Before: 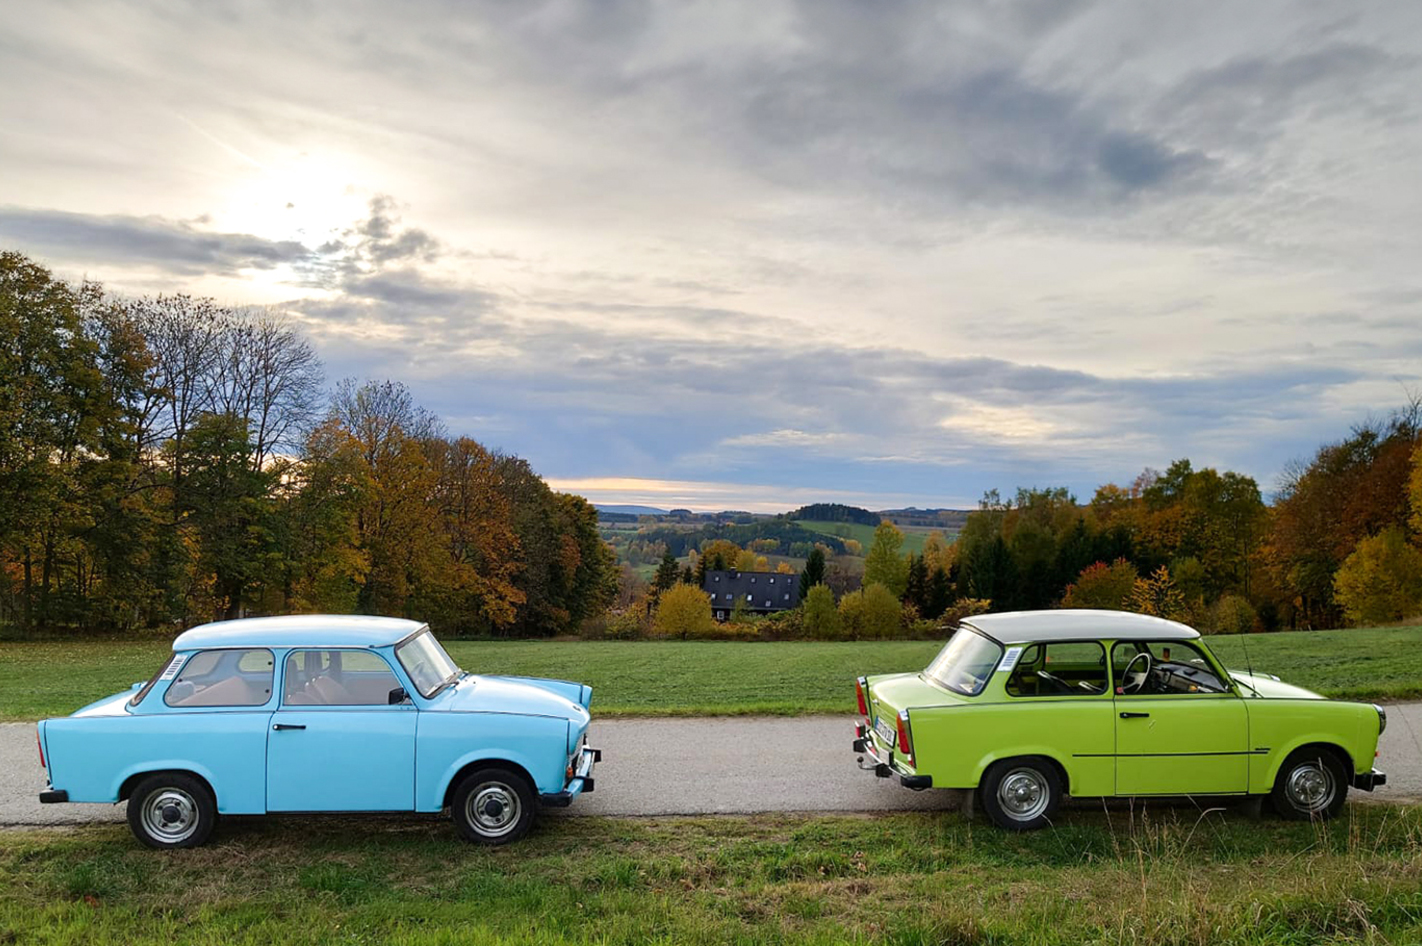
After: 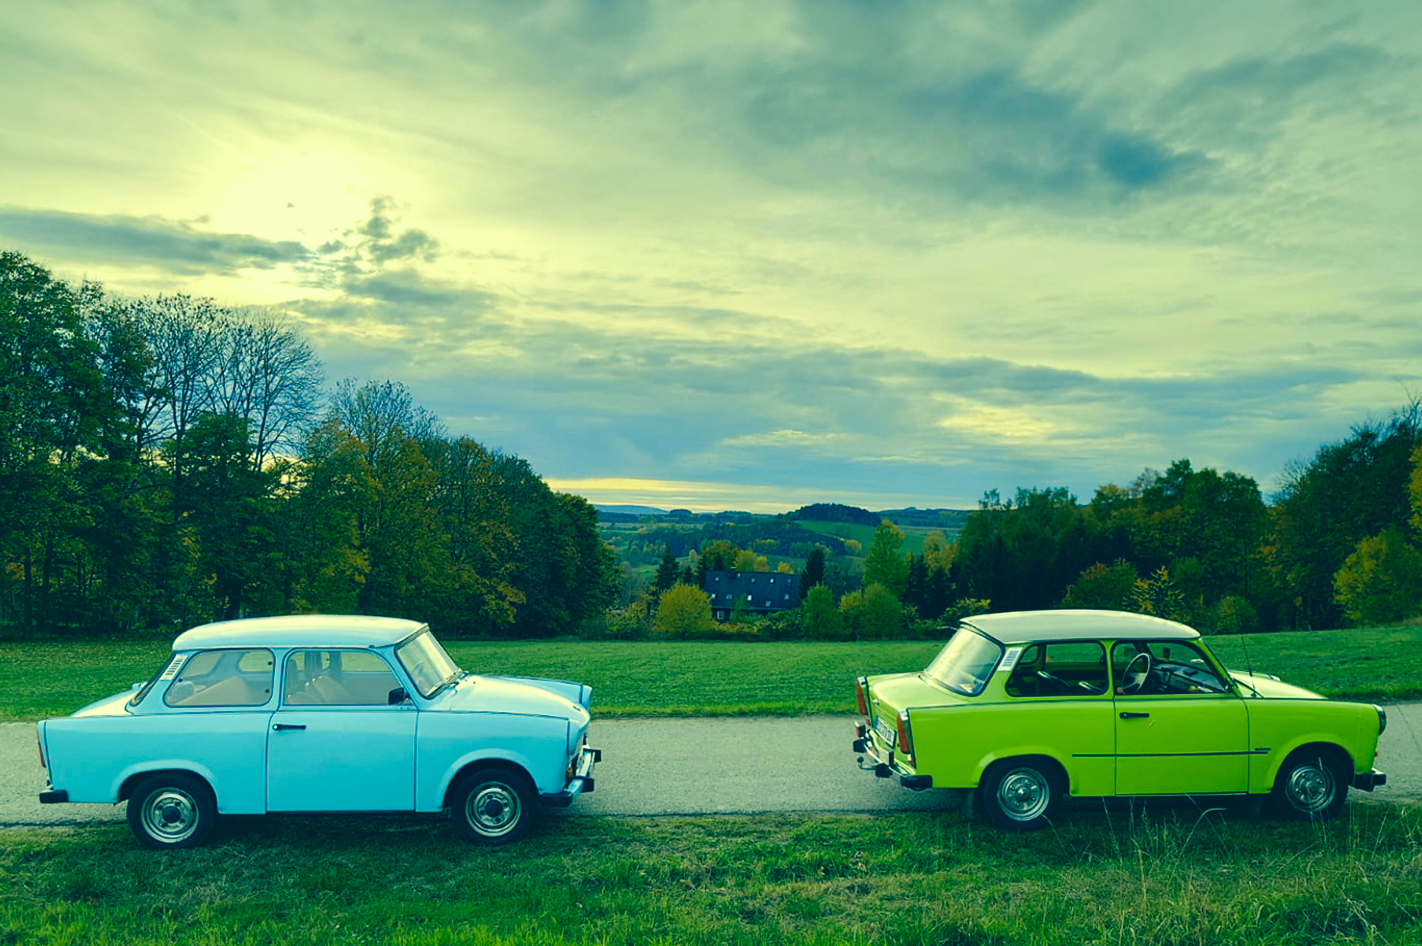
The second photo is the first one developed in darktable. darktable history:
white balance: red 1.004, blue 1.096
contrast brightness saturation: contrast 0.01, saturation -0.05
color correction: highlights a* -15.58, highlights b* 40, shadows a* -40, shadows b* -26.18
